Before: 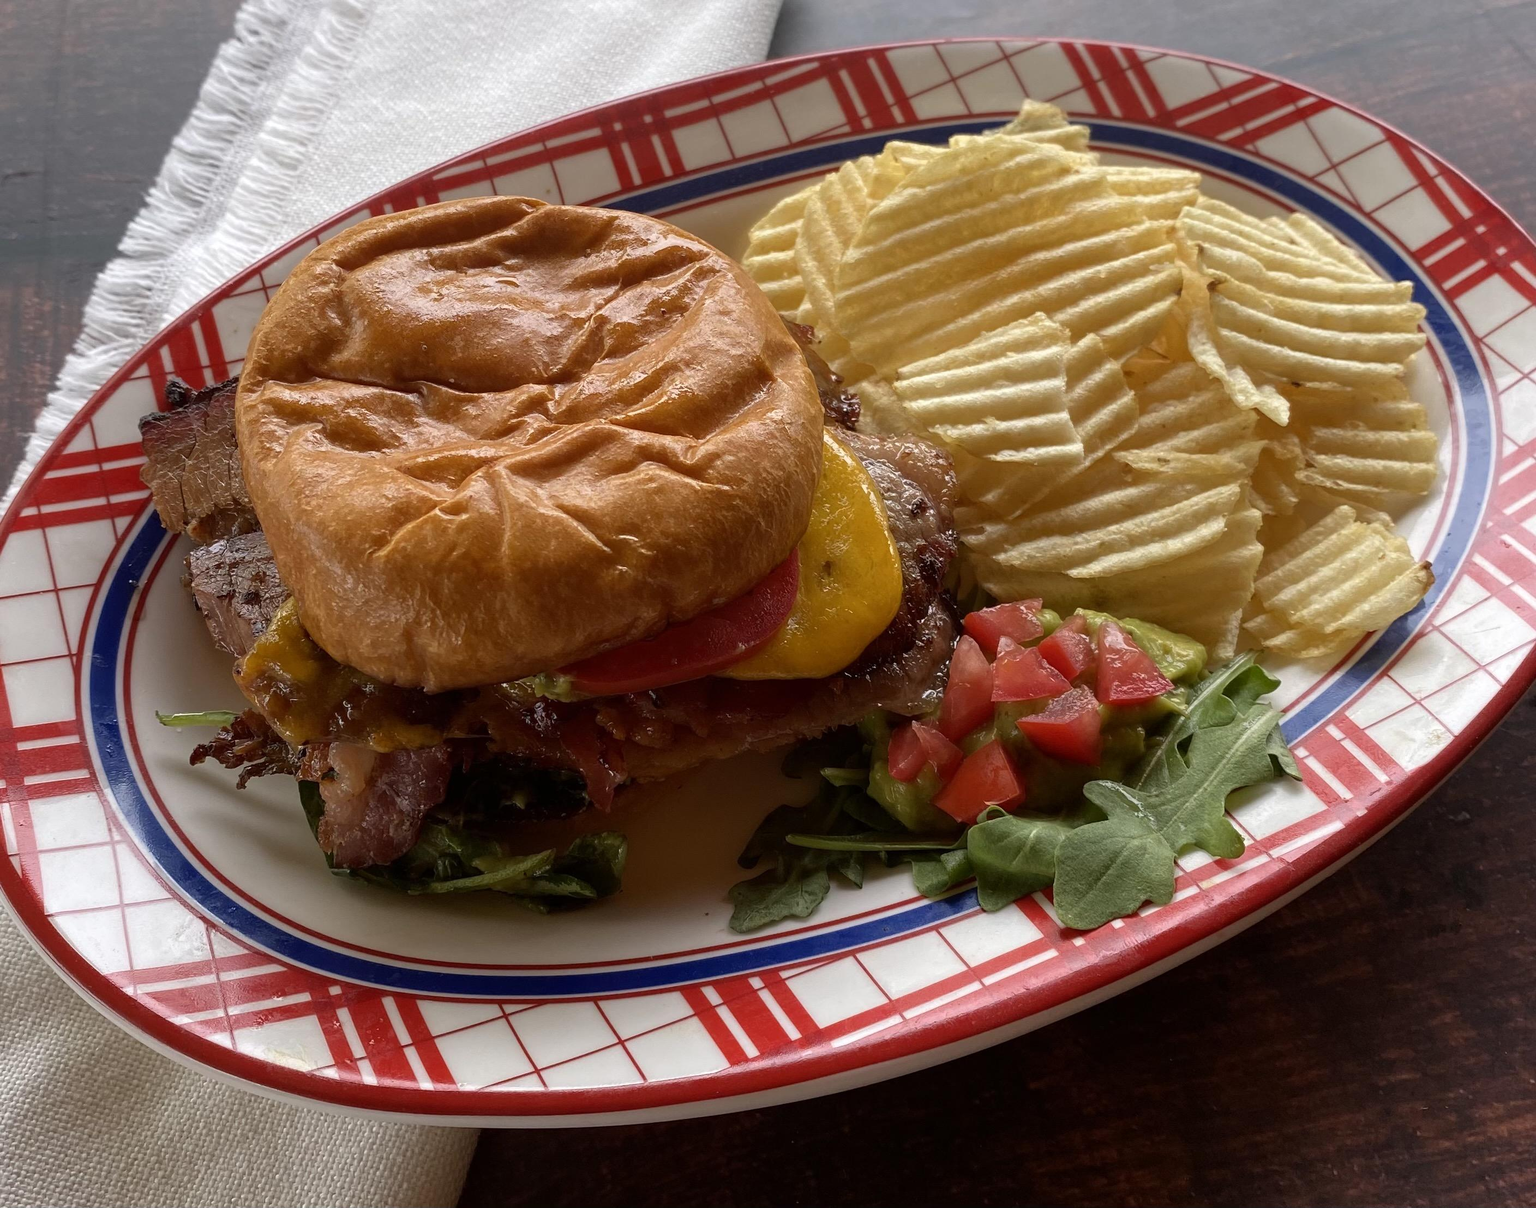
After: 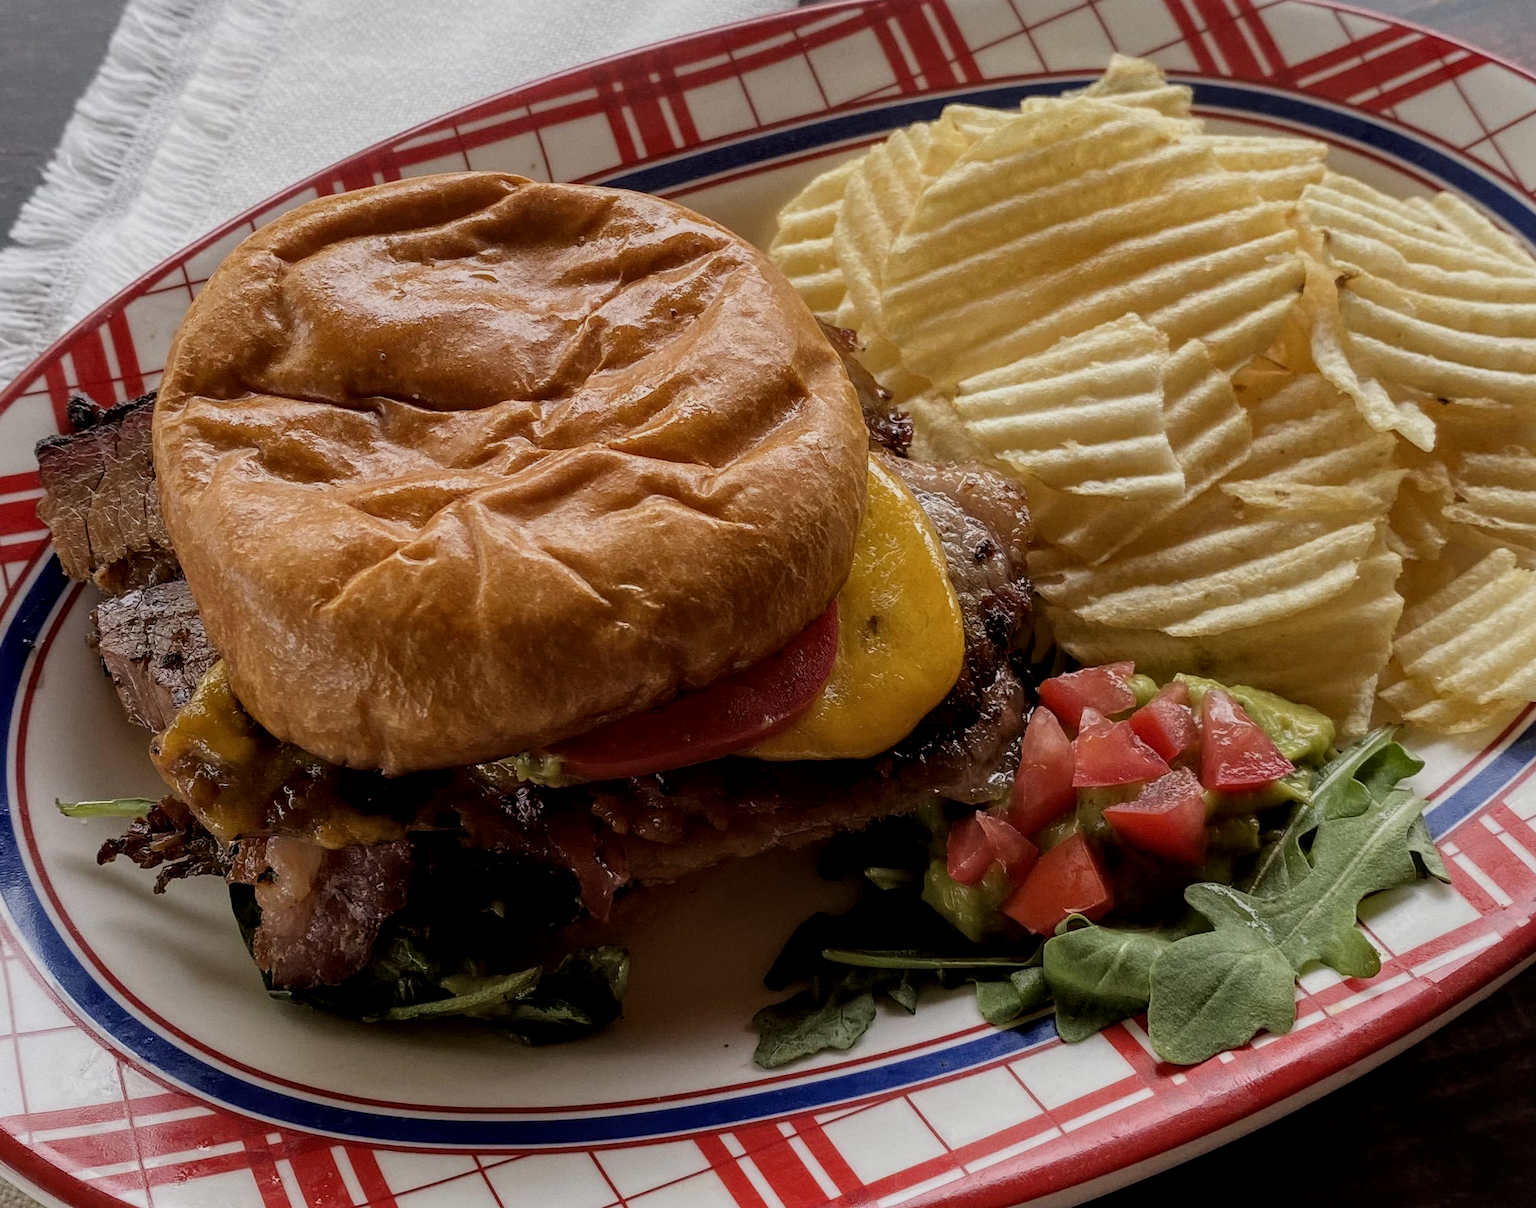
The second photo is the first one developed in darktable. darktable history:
crop and rotate: left 7.196%, top 4.574%, right 10.605%, bottom 13.178%
filmic rgb: black relative exposure -7.65 EV, white relative exposure 4.56 EV, hardness 3.61
local contrast: on, module defaults
grain: coarseness 14.57 ISO, strength 8.8%
rotate and perspective: crop left 0, crop top 0
